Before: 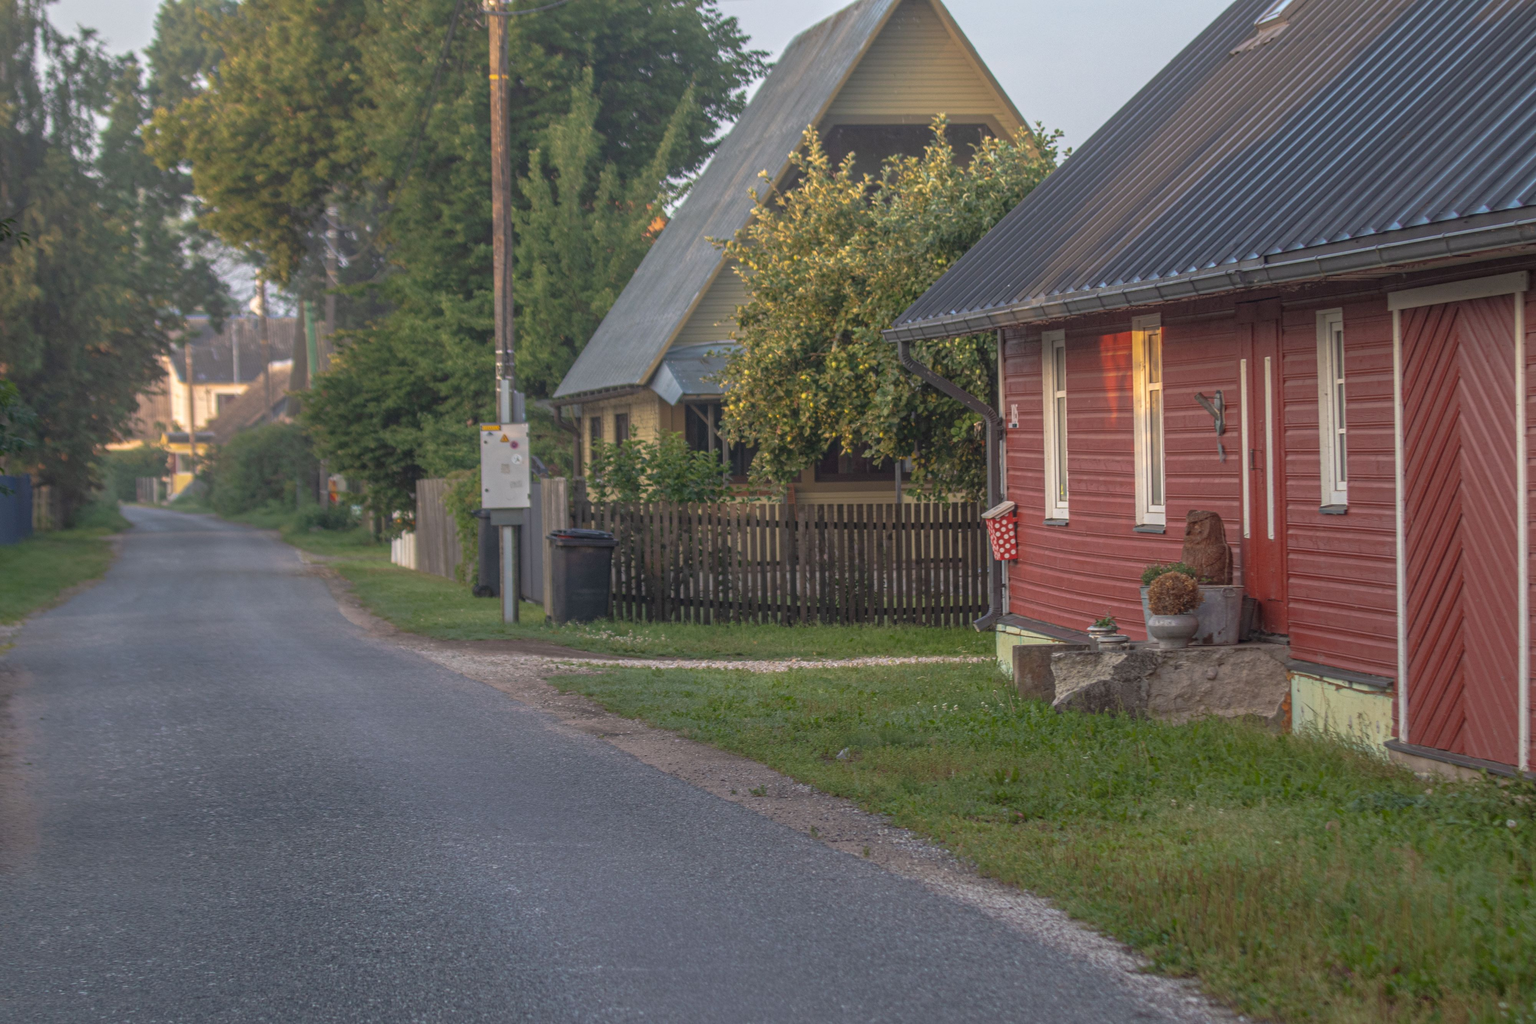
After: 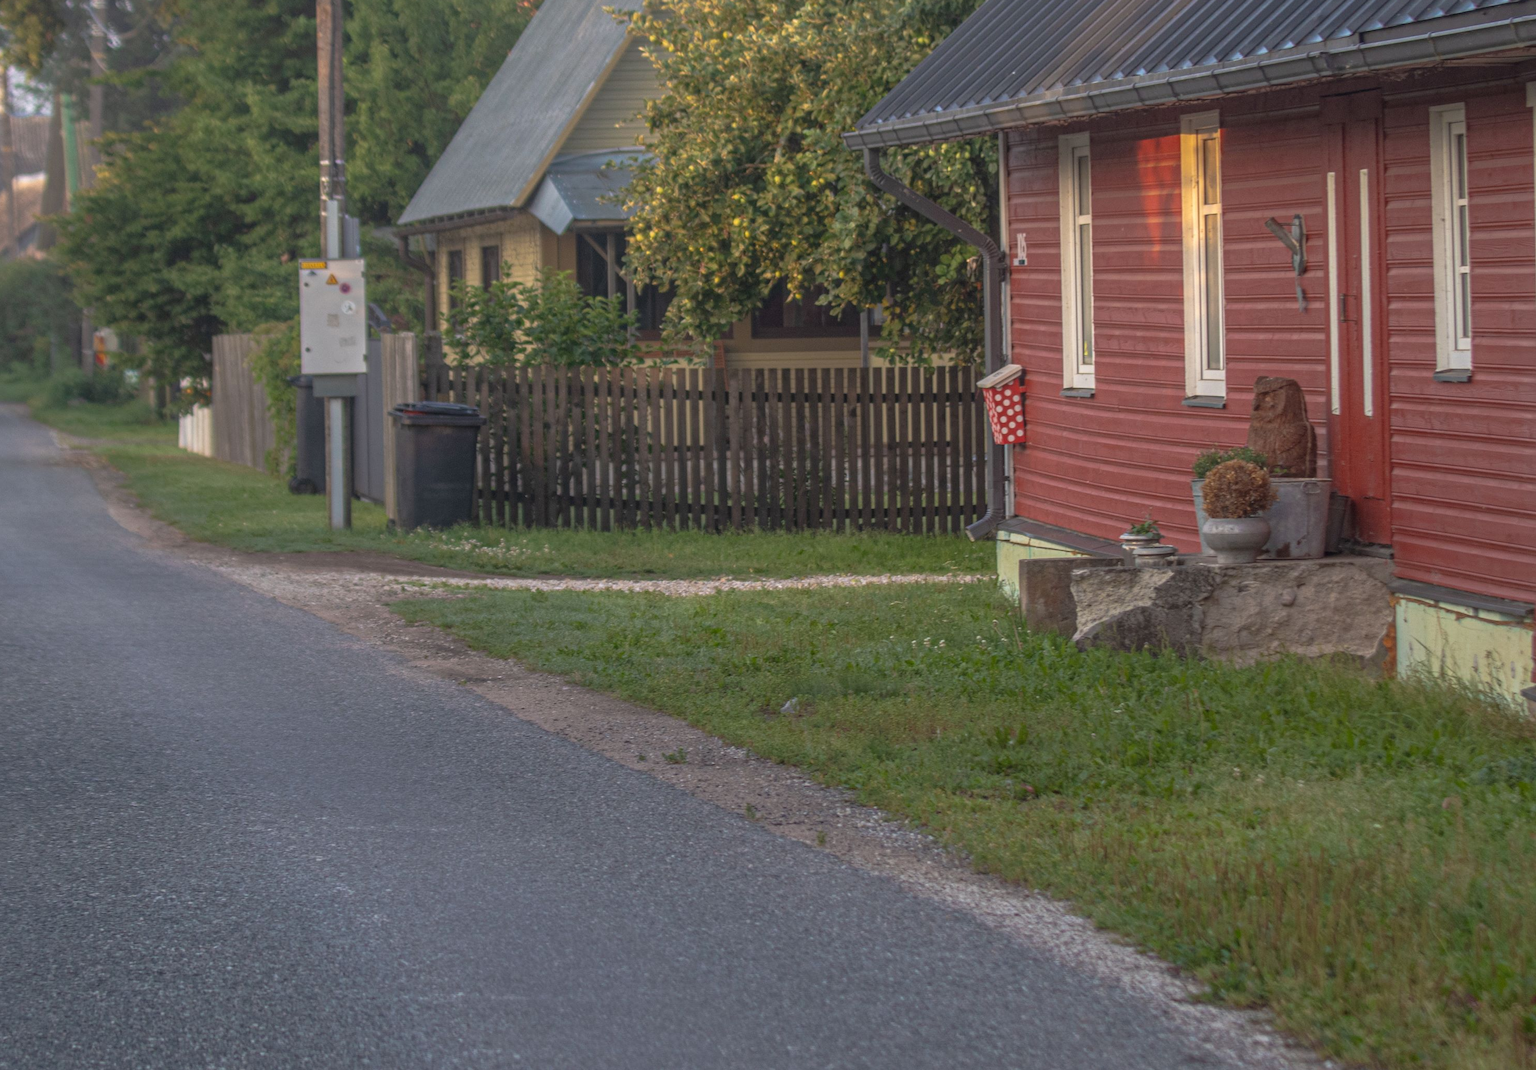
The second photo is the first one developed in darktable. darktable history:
crop: left 16.884%, top 22.684%, right 9.145%
